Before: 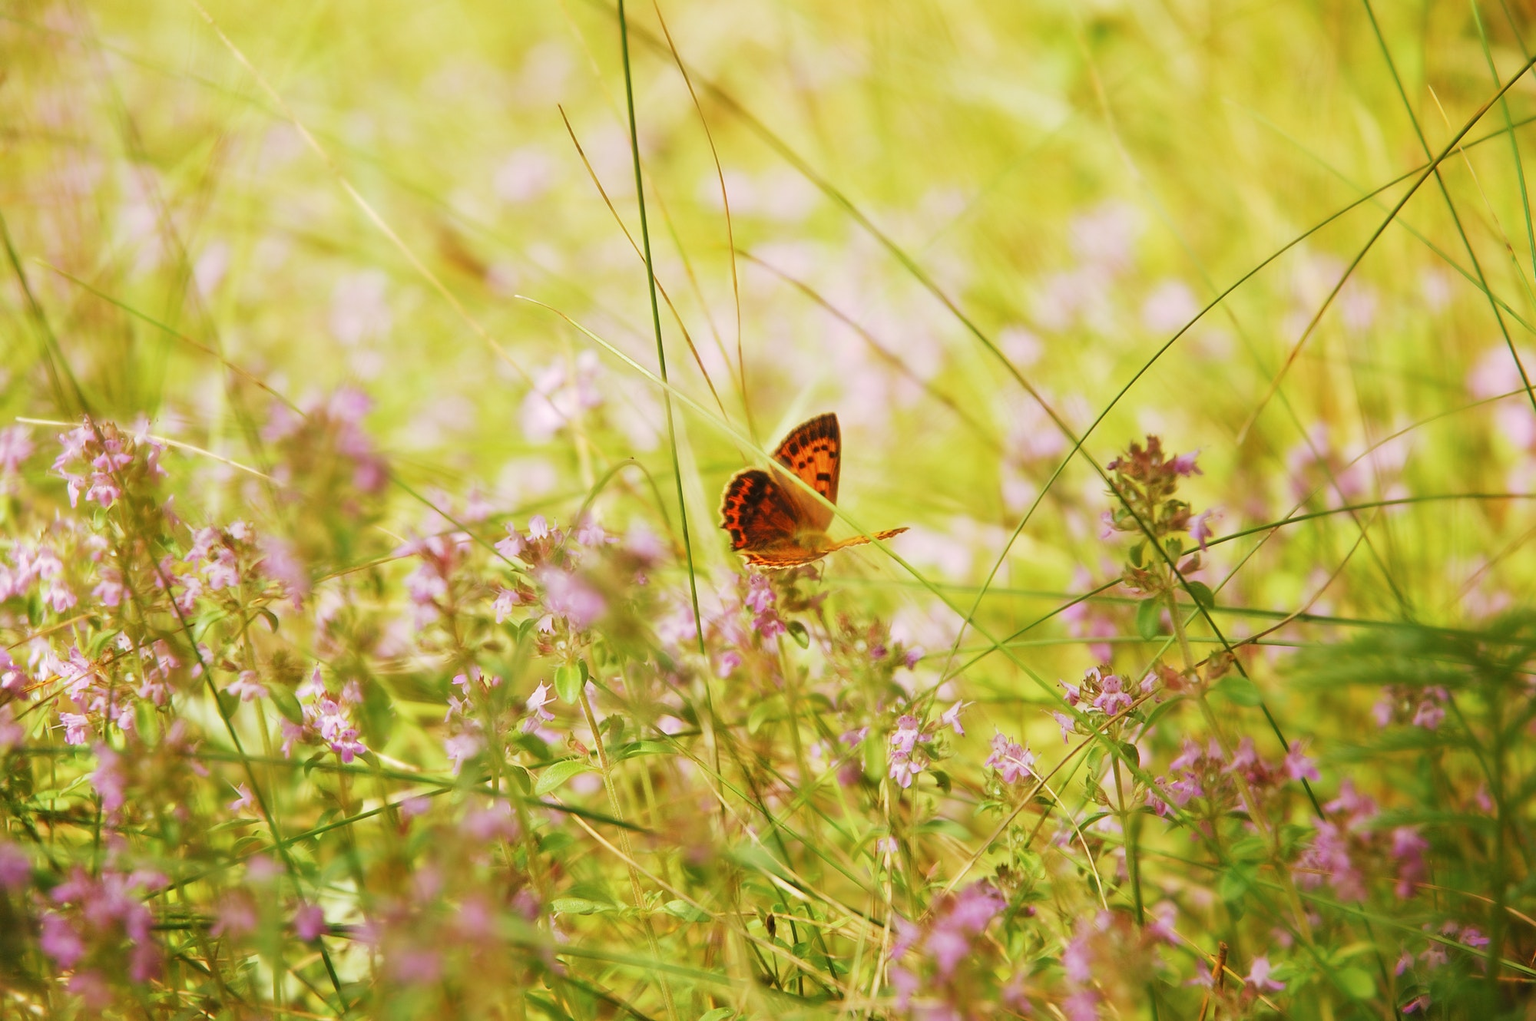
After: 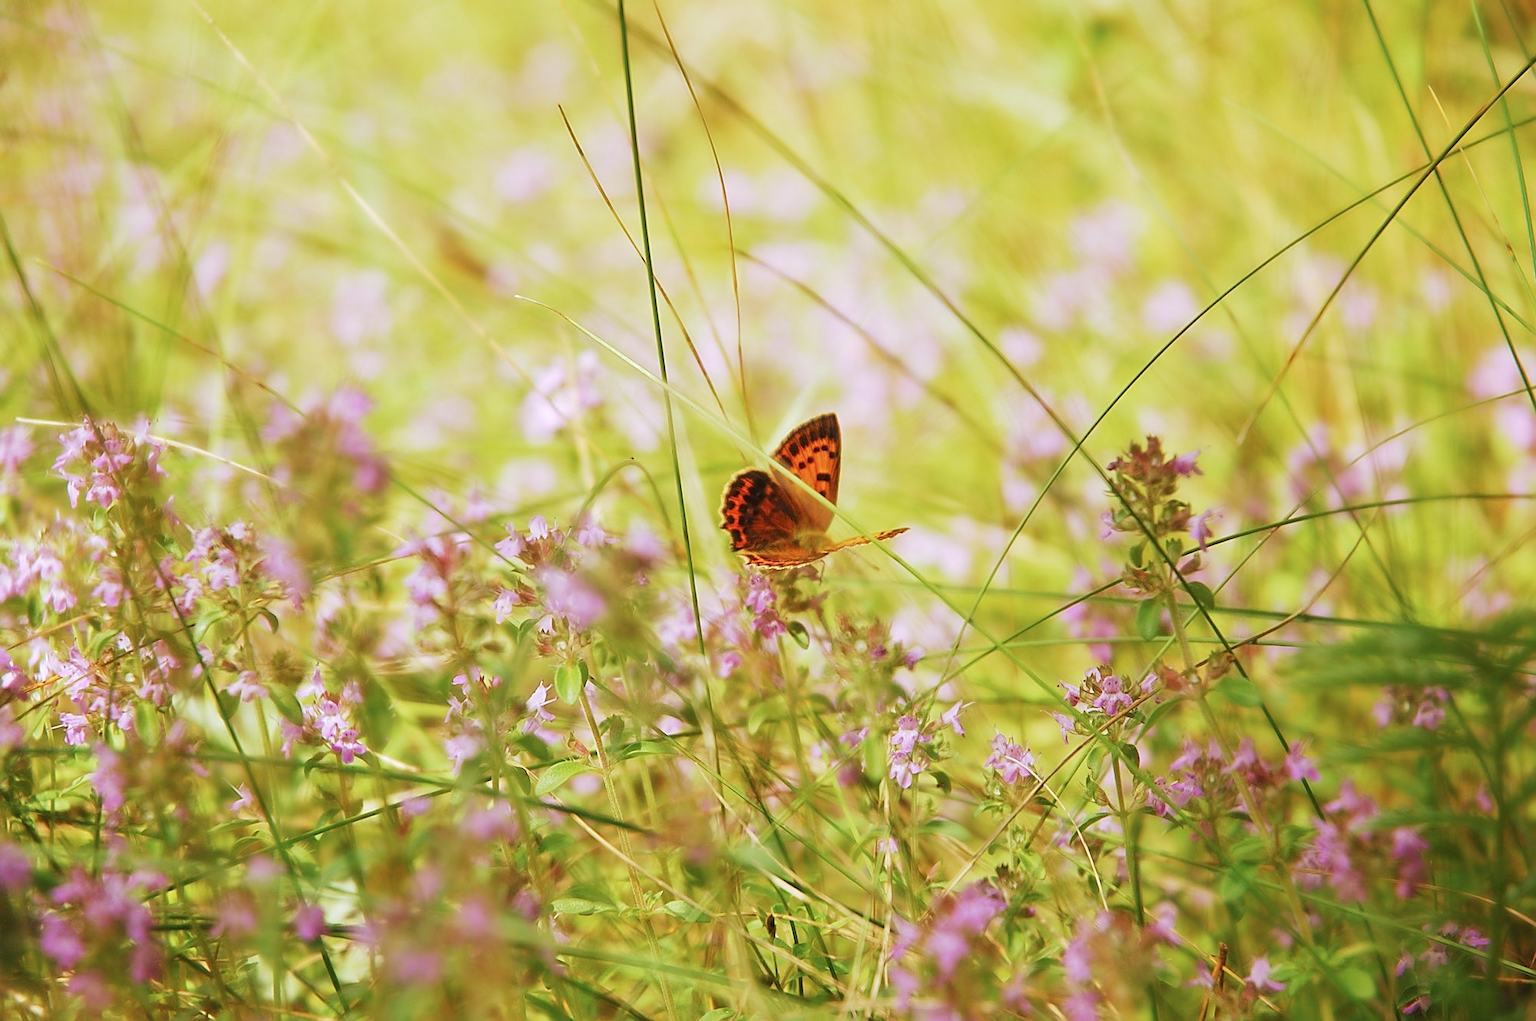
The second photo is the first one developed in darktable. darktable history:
color calibration: illuminant as shot in camera, x 0.358, y 0.373, temperature 4628.91 K
sharpen: on, module defaults
